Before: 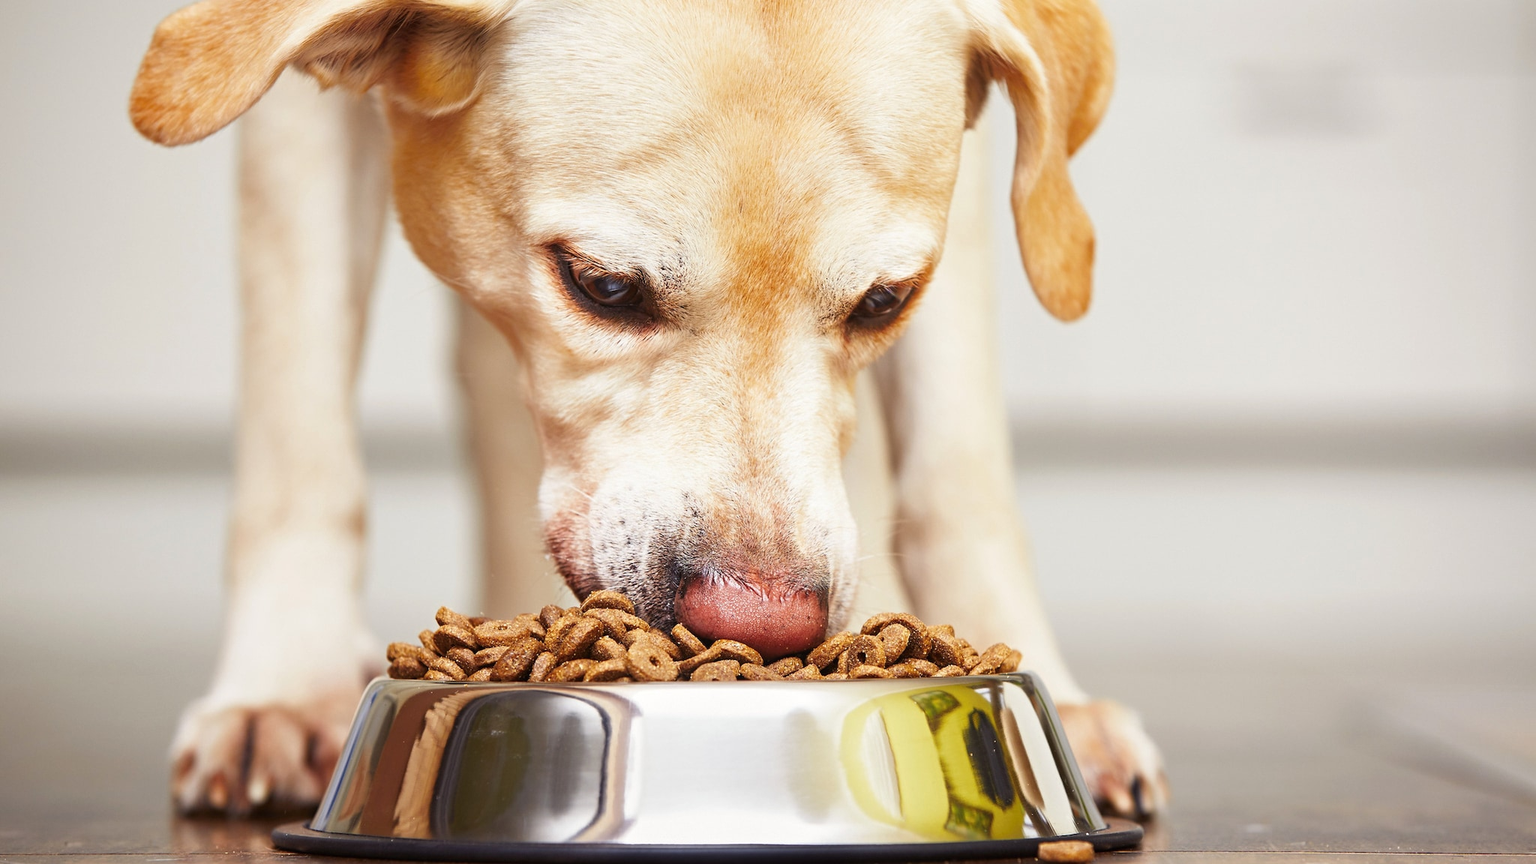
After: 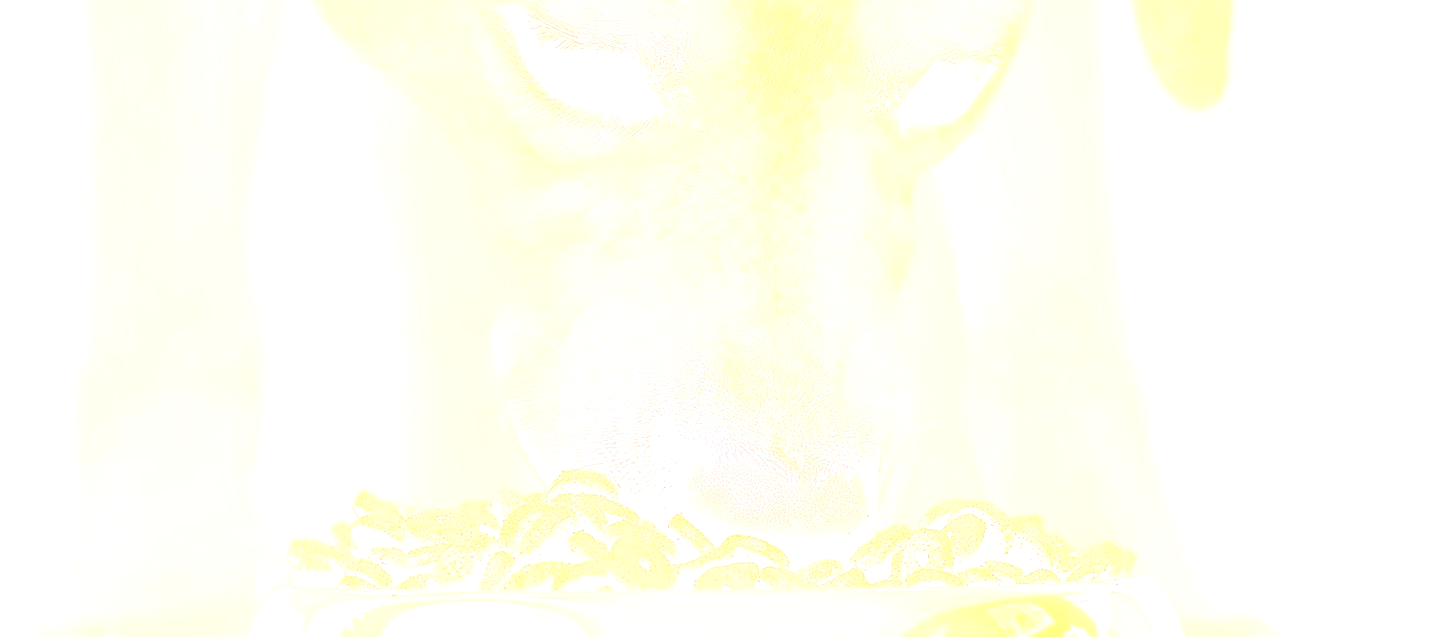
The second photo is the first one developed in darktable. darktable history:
sharpen: radius 1.4, amount 1.25, threshold 0.7
crop: left 11.123%, top 27.61%, right 18.3%, bottom 17.034%
bloom: size 70%, threshold 25%, strength 70%
